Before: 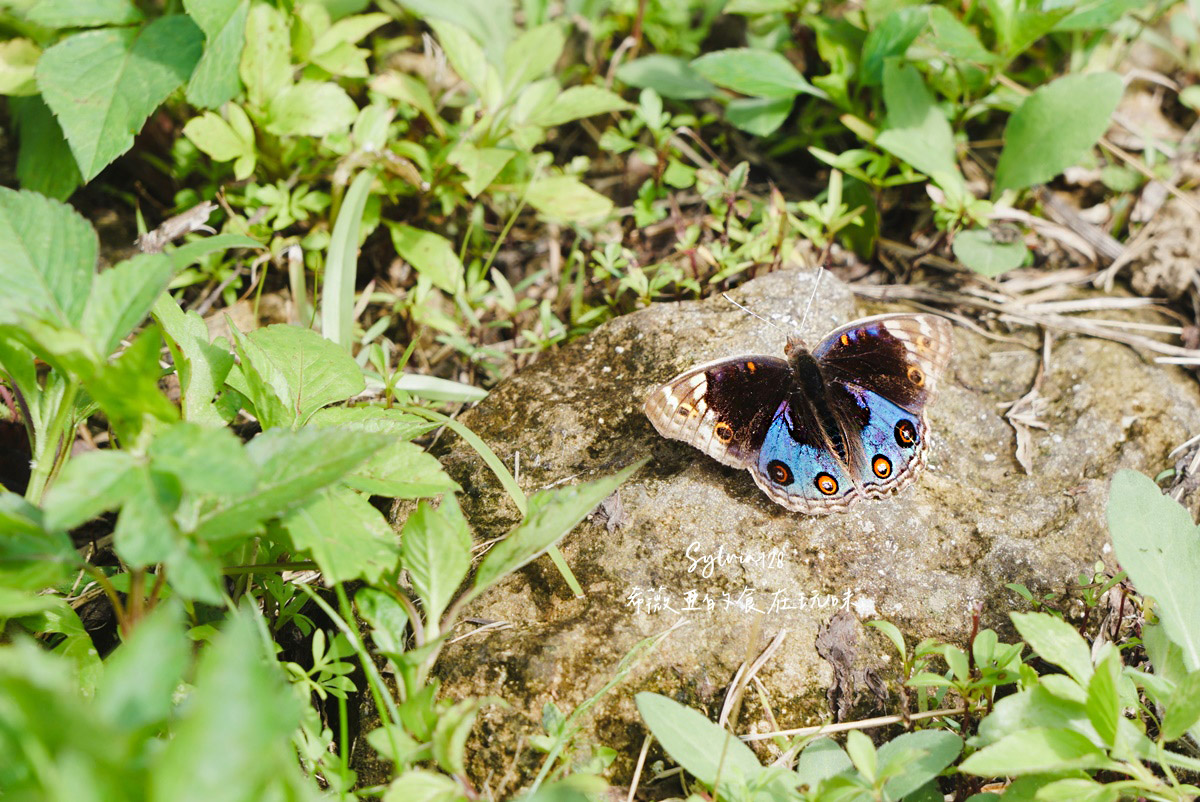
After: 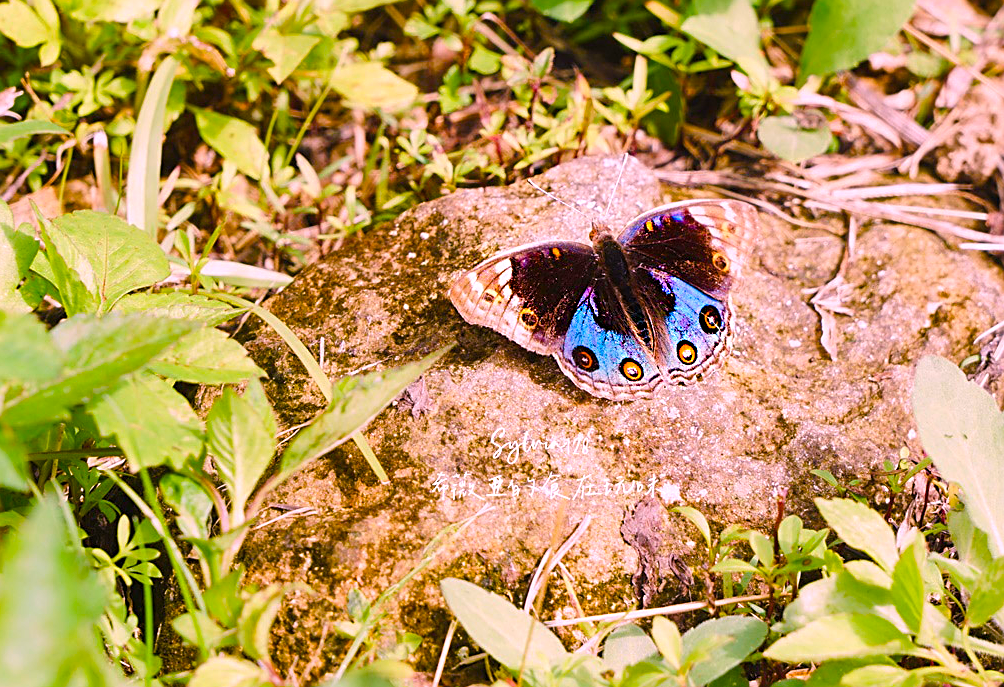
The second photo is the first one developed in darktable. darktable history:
color balance rgb: perceptual saturation grading › global saturation 20%, perceptual saturation grading › highlights -25%, perceptual saturation grading › shadows 25%, global vibrance 50%
sharpen: on, module defaults
crop: left 16.315%, top 14.246%
white balance: red 1.188, blue 1.11
